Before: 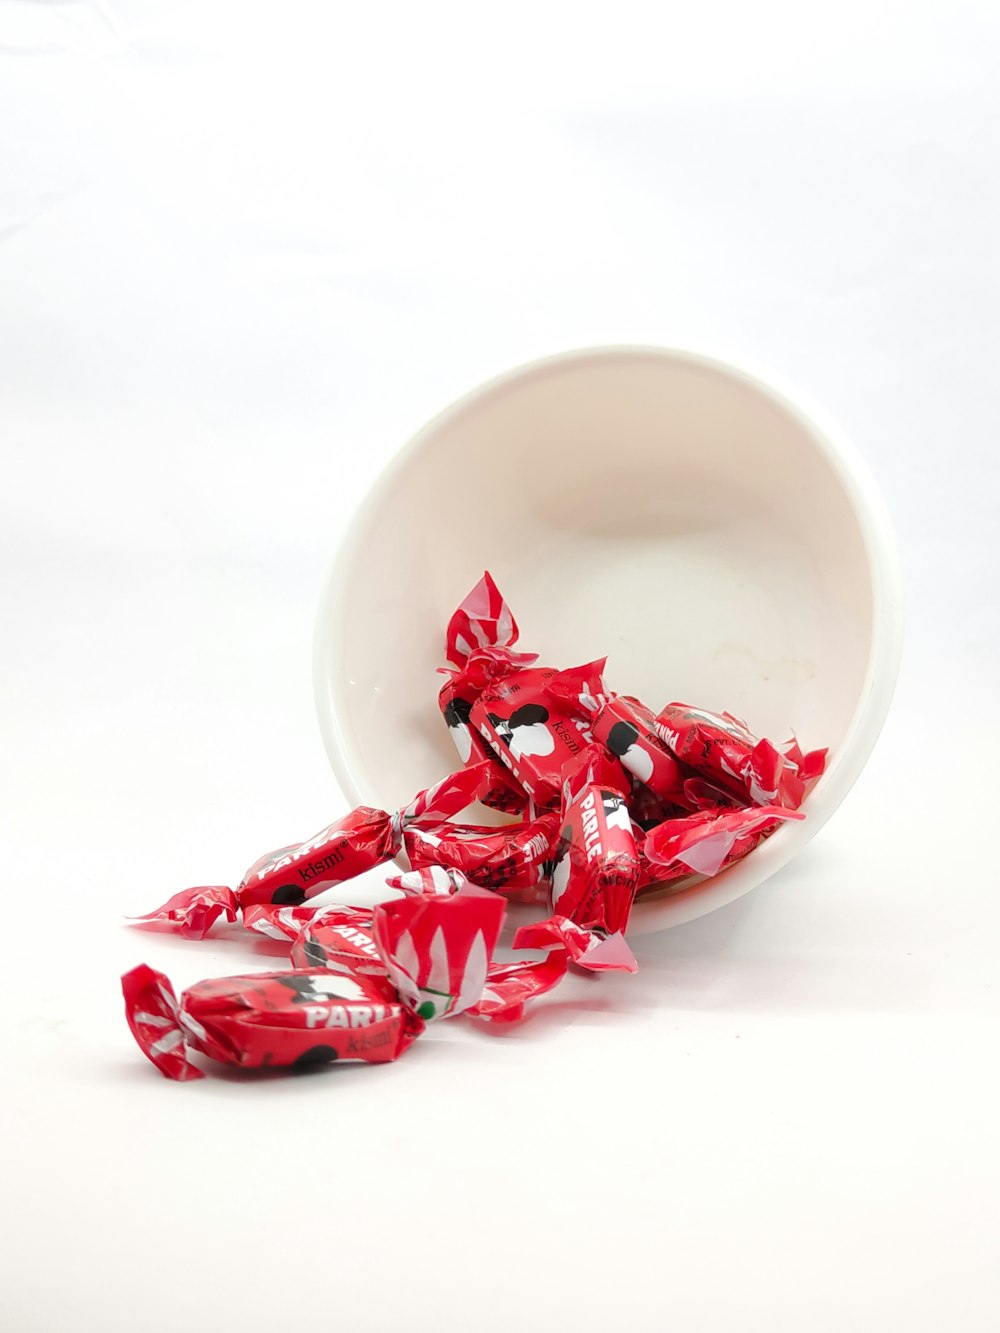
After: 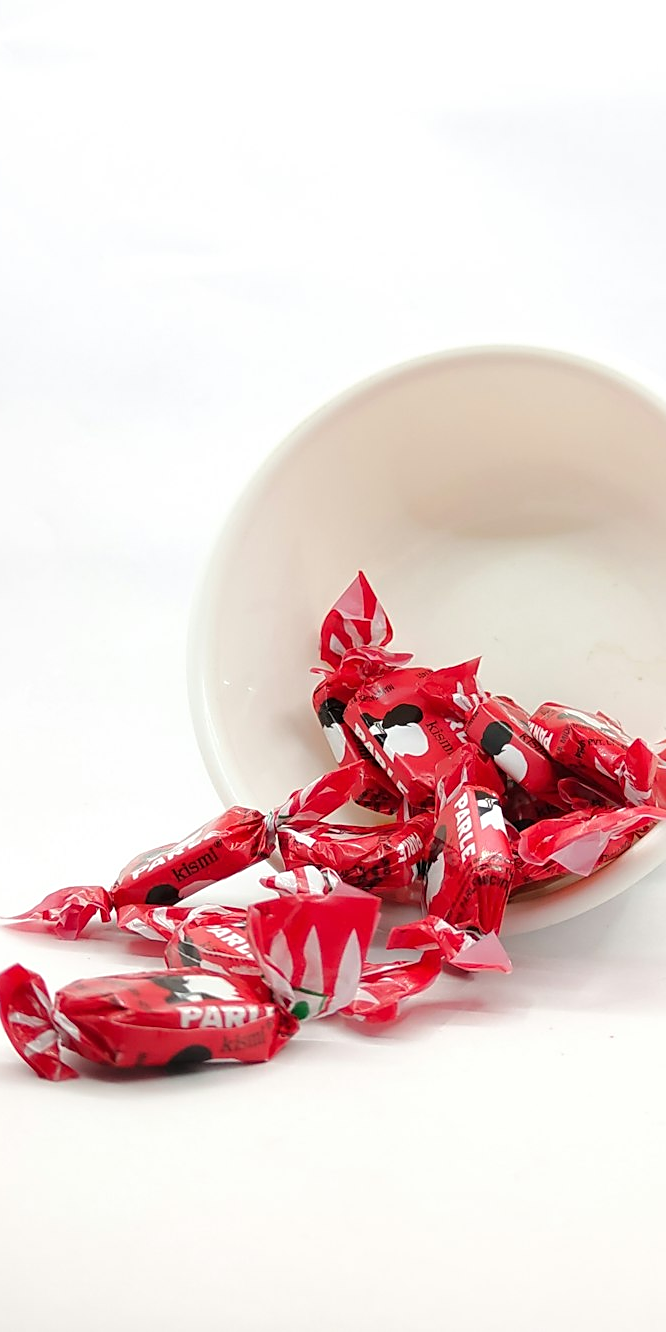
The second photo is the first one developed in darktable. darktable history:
crop and rotate: left 12.648%, right 20.685%
tone equalizer: on, module defaults
sharpen: on, module defaults
